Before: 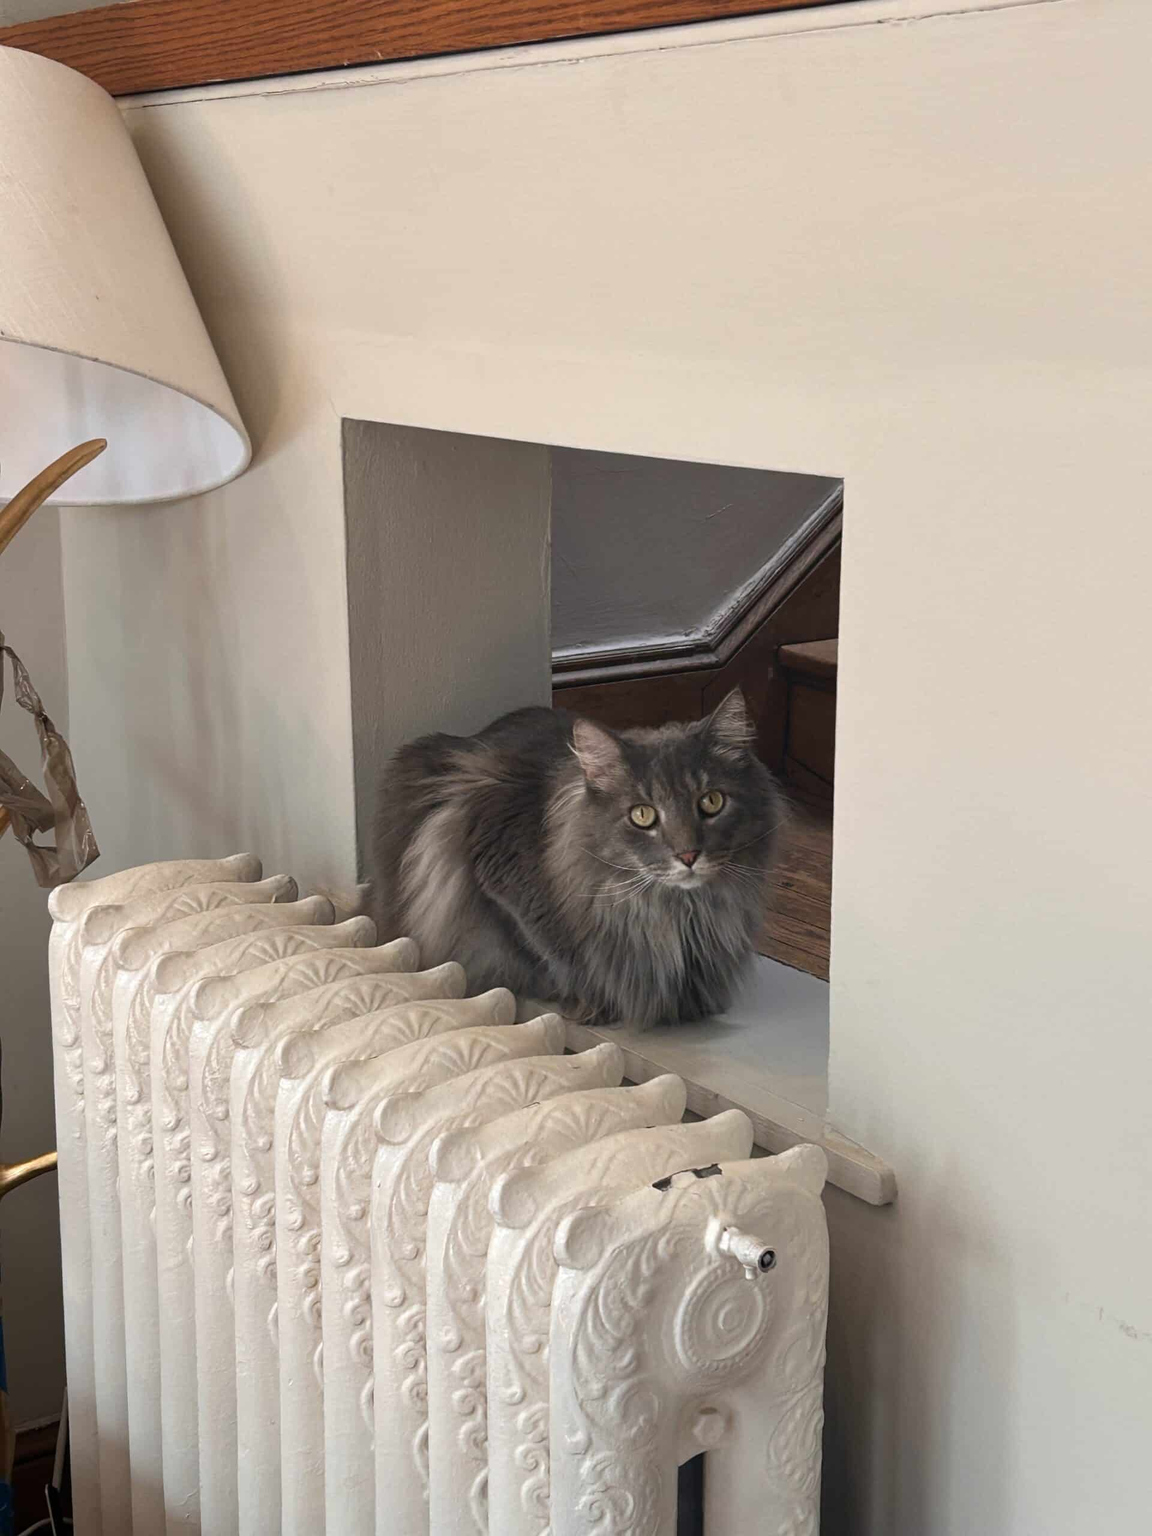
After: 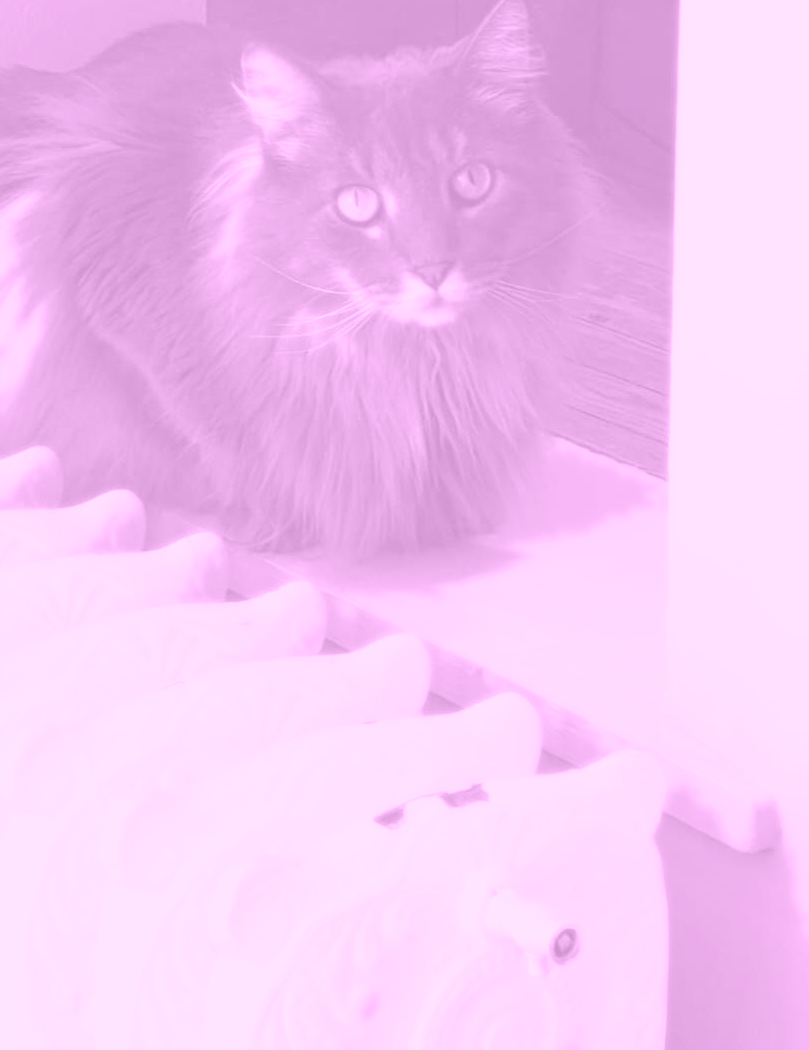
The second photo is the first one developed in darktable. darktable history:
bloom: size 0%, threshold 54.82%, strength 8.31%
crop: left 37.221%, top 45.169%, right 20.63%, bottom 13.777%
colorize: hue 331.2°, saturation 69%, source mix 30.28%, lightness 69.02%, version 1
